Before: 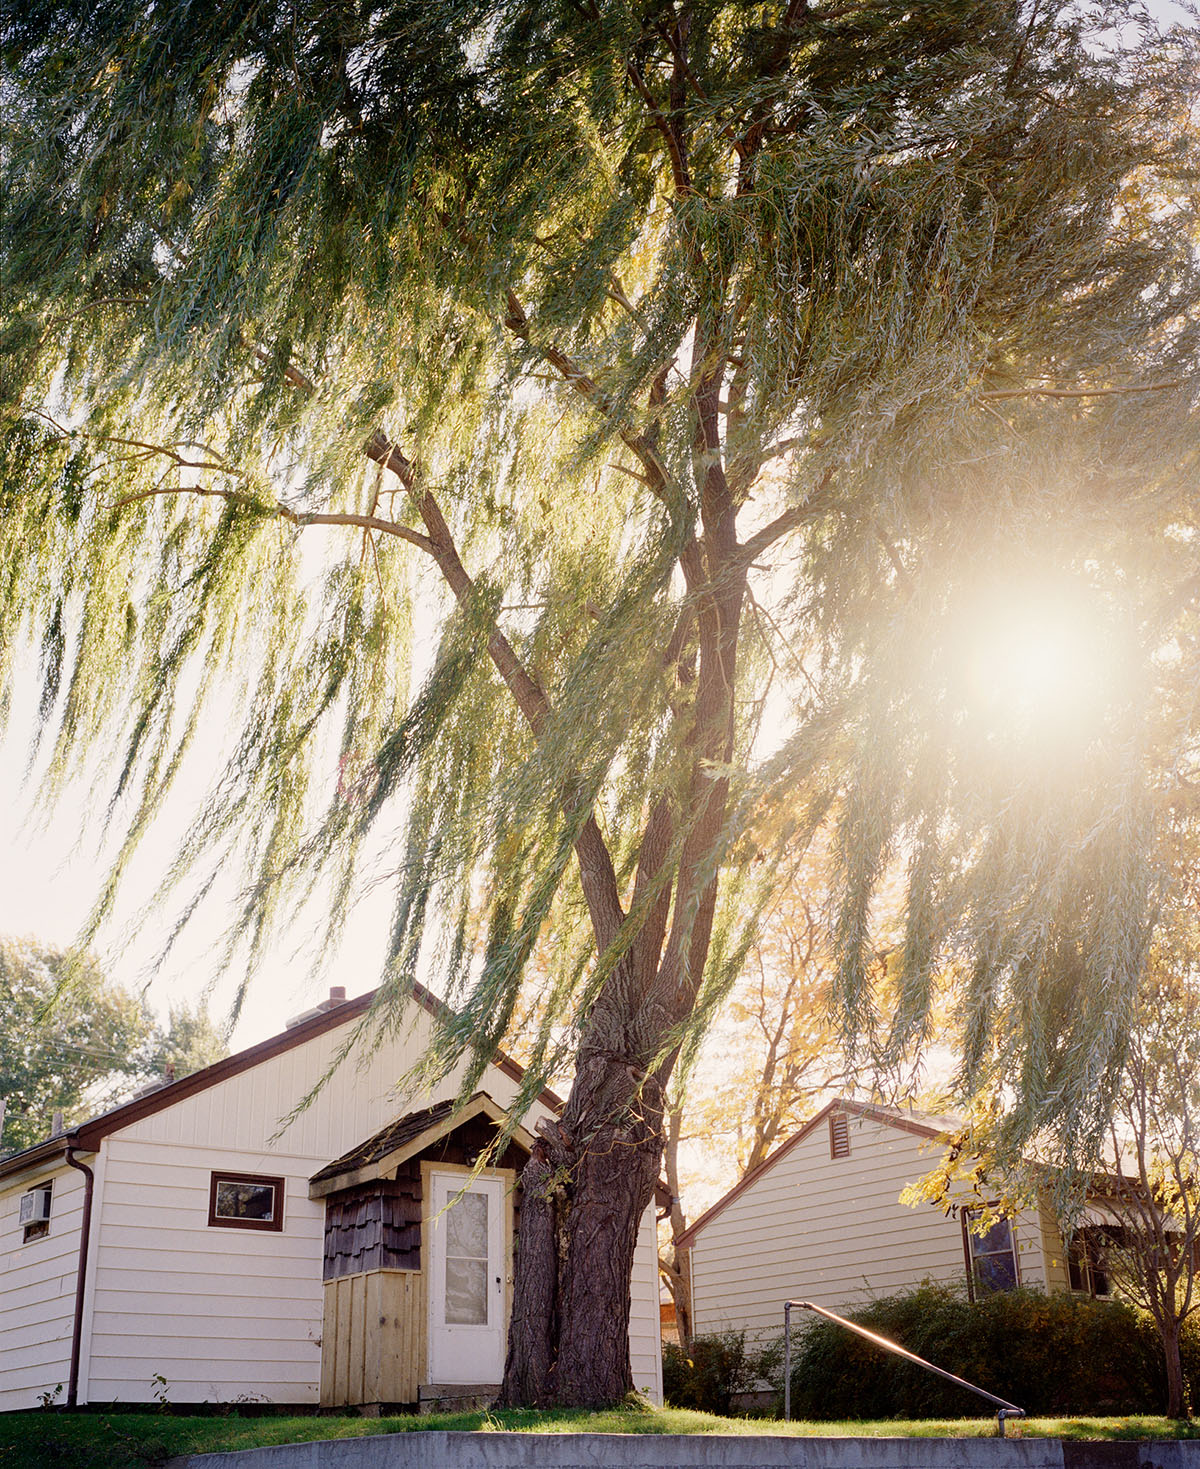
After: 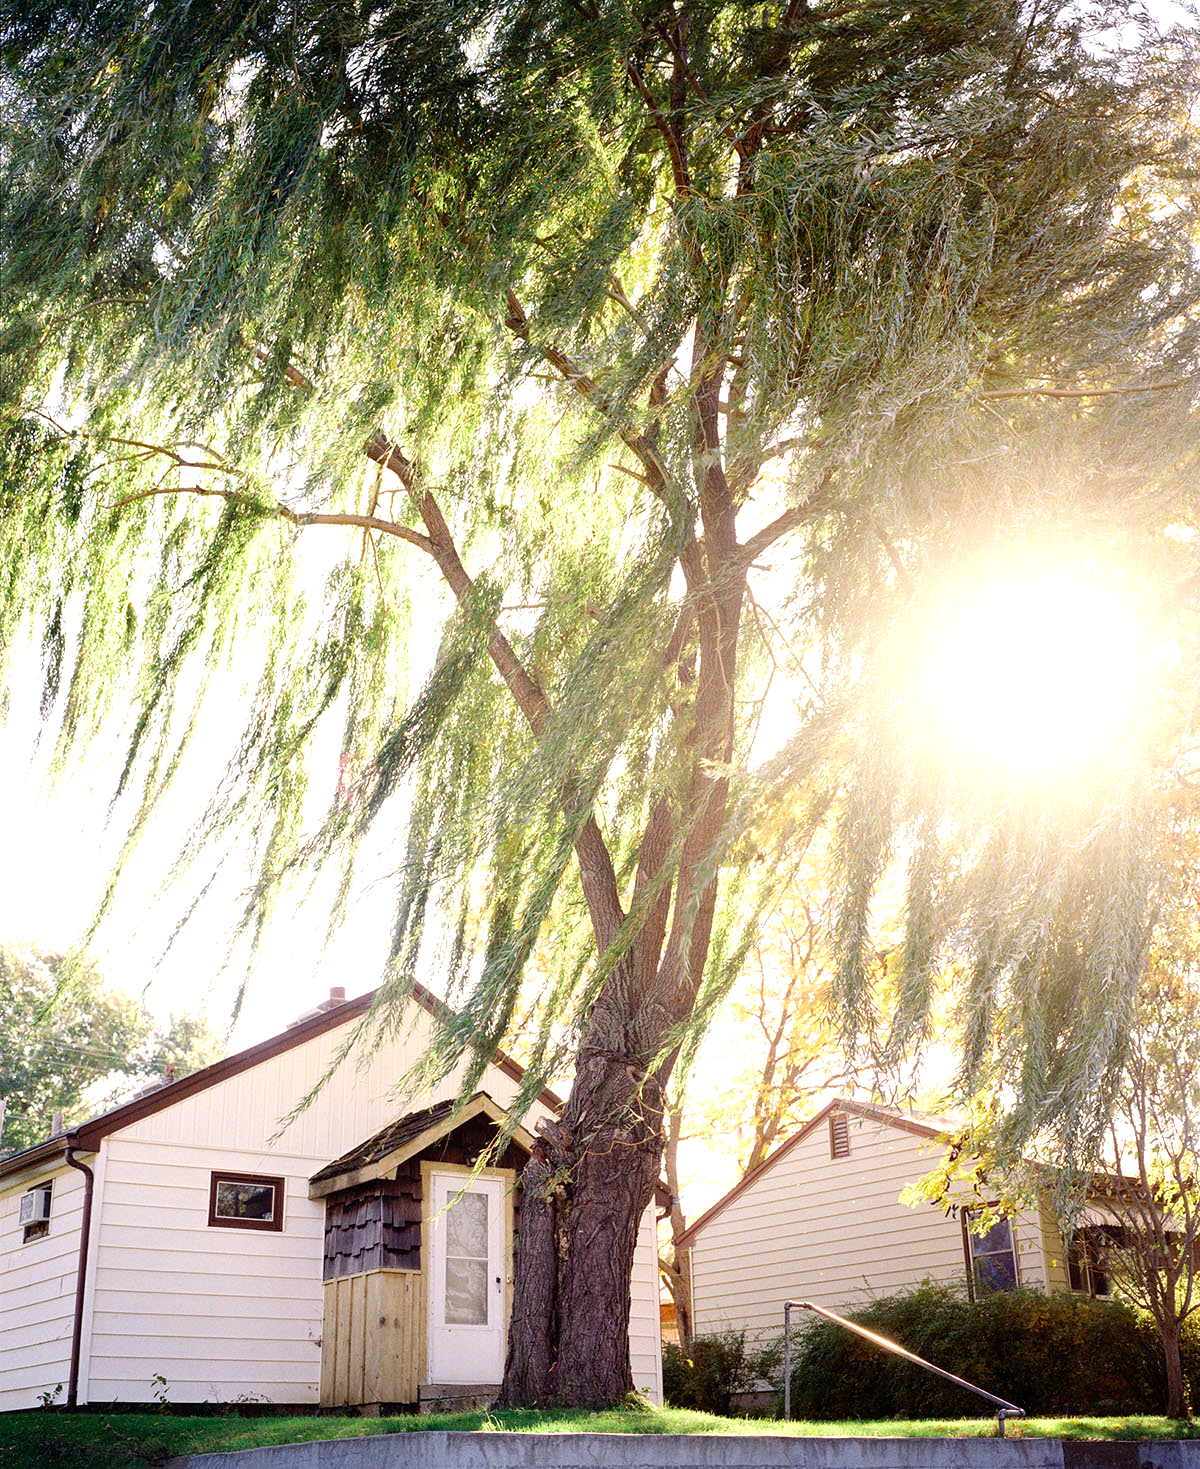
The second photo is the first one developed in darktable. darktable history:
exposure: black level correction 0, exposure 0.7 EV, compensate exposure bias true, compensate highlight preservation false
color zones: curves: ch2 [(0, 0.5) (0.143, 0.517) (0.286, 0.571) (0.429, 0.522) (0.571, 0.5) (0.714, 0.5) (0.857, 0.5) (1, 0.5)]
